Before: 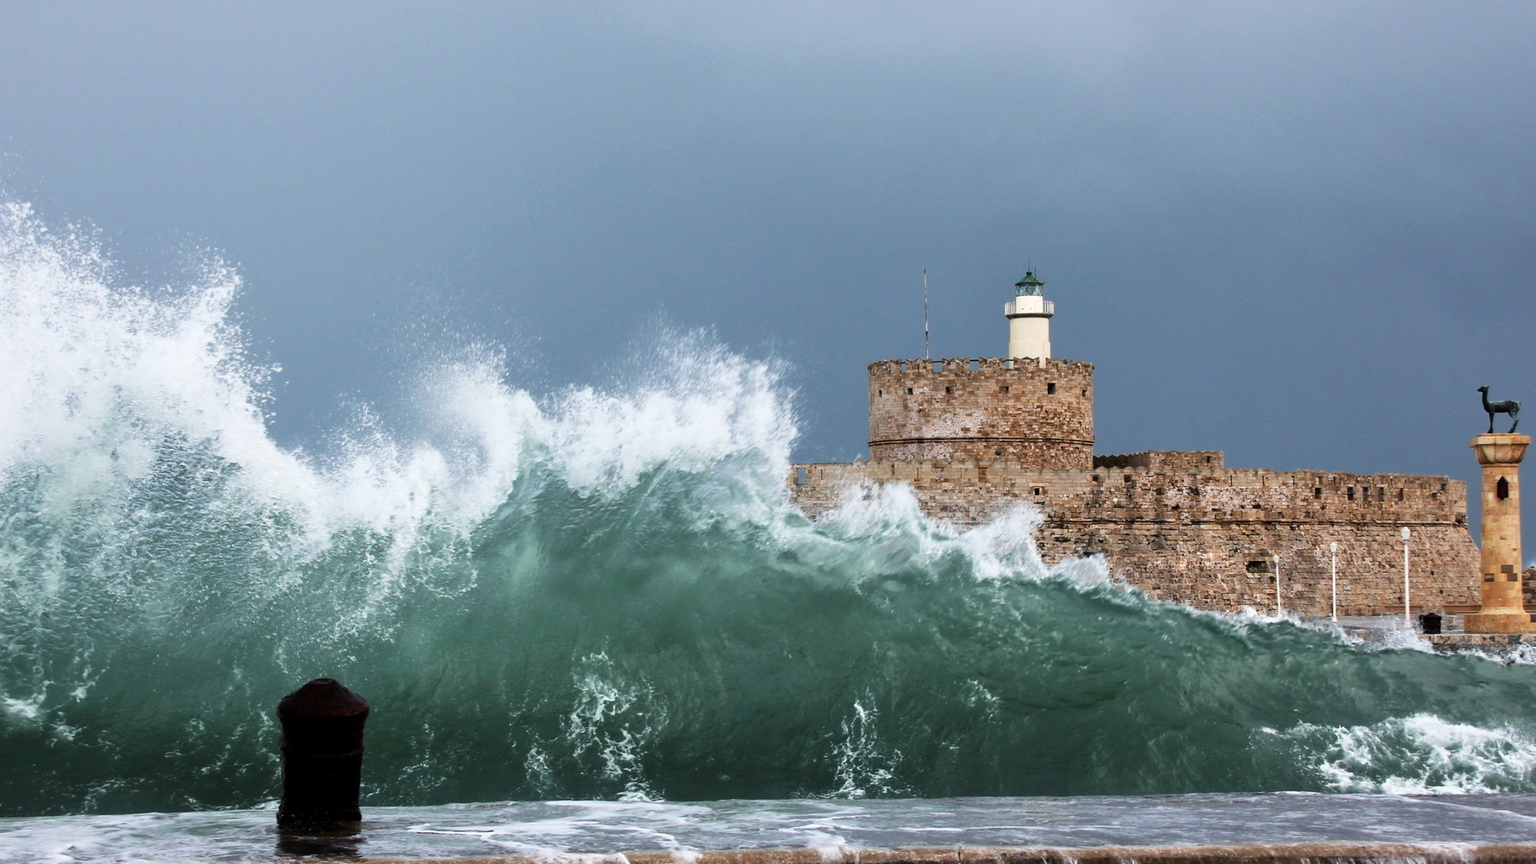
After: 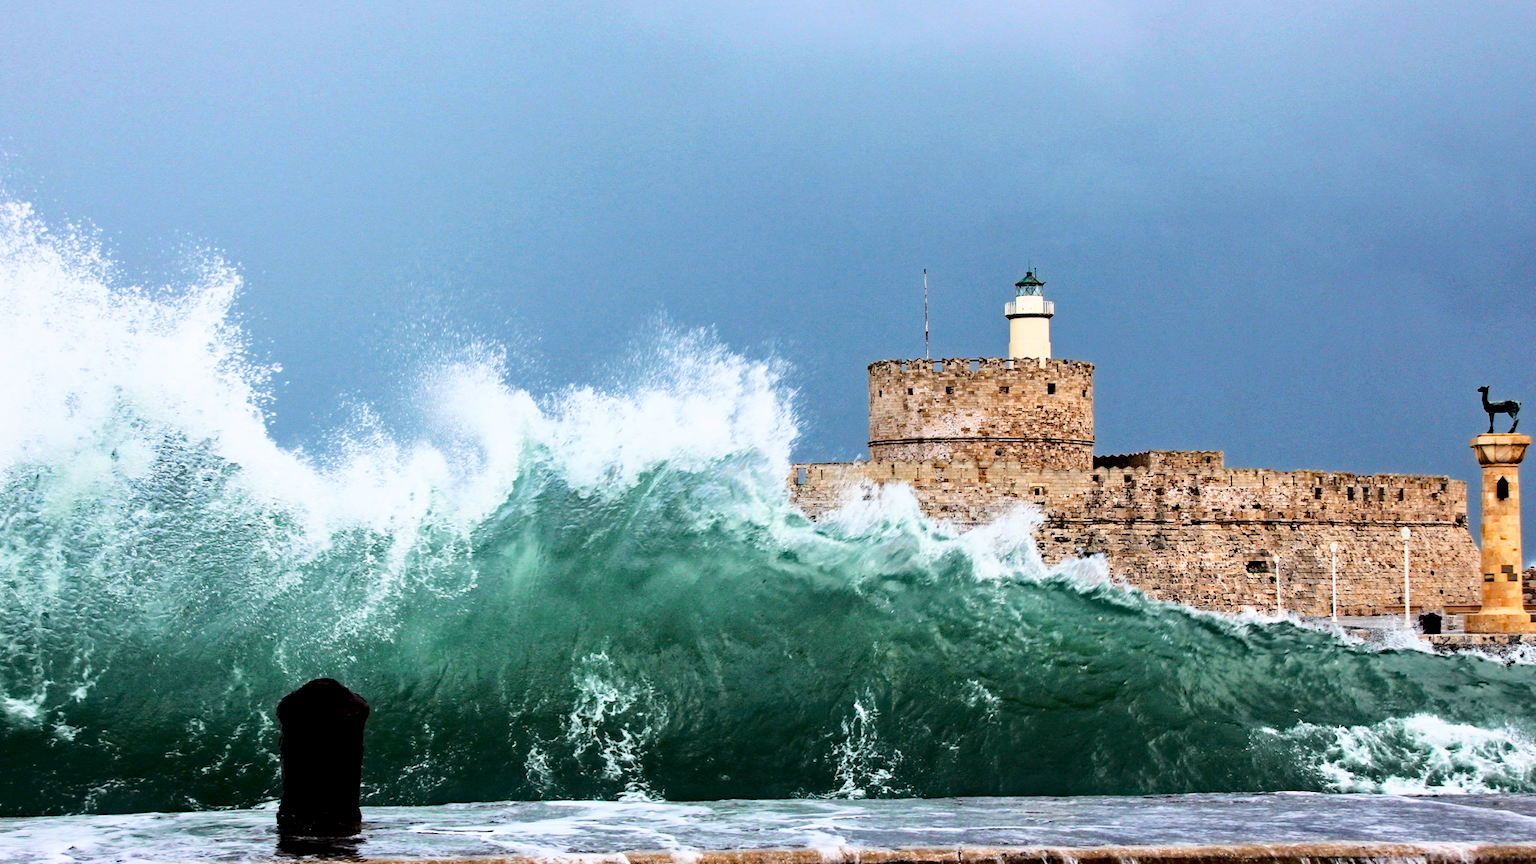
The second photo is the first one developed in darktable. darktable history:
exposure: black level correction 0.006, exposure -0.227 EV, compensate highlight preservation false
base curve: curves: ch0 [(0, 0) (0.032, 0.037) (0.105, 0.228) (0.435, 0.76) (0.856, 0.983) (1, 1)]
haze removal: strength 0.424, compatibility mode true, adaptive false
